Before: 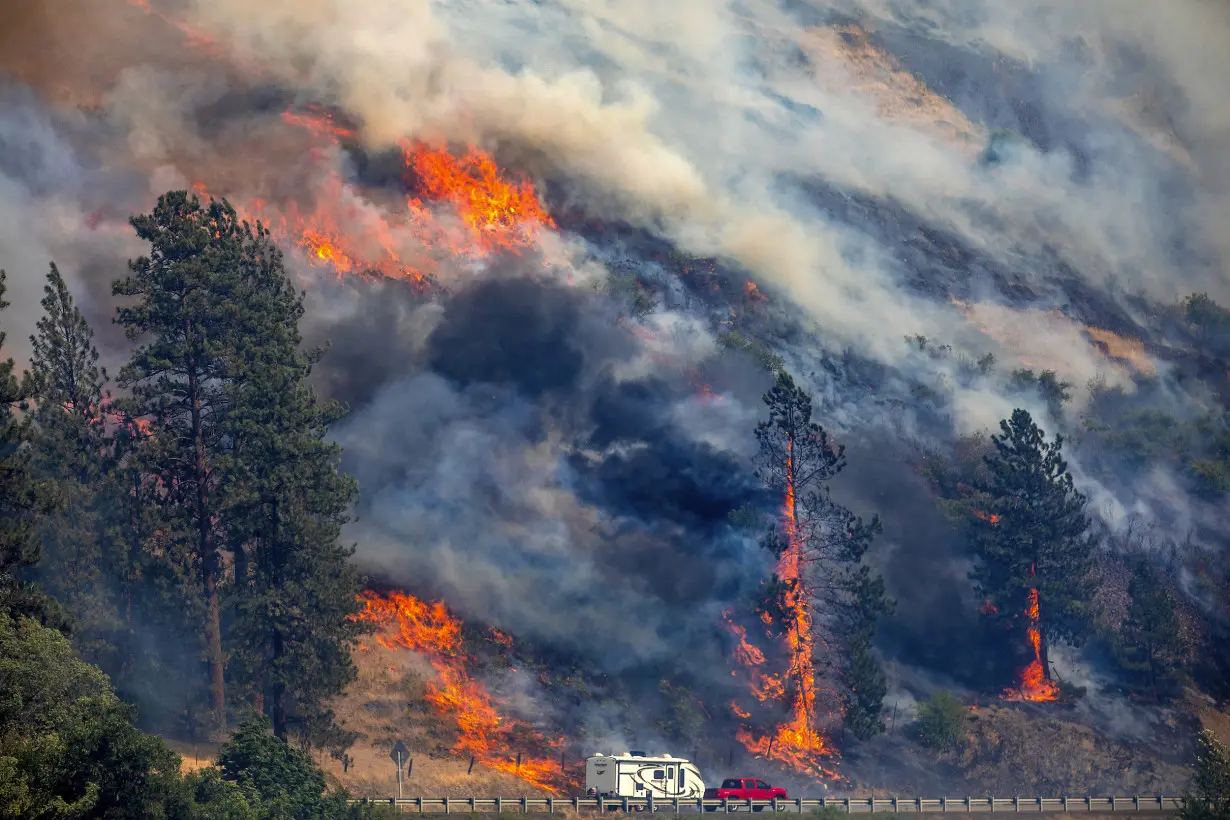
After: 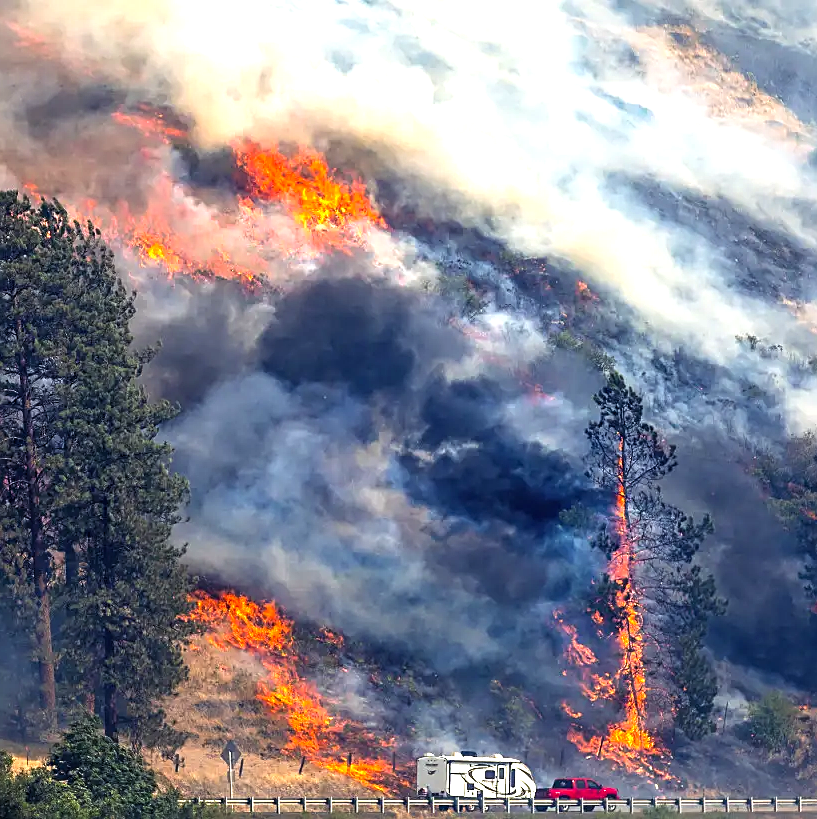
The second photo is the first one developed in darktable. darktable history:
sharpen: on, module defaults
color balance rgb: shadows lift › chroma 3.116%, shadows lift › hue 278.48°, global offset › hue 170.99°, perceptual saturation grading › global saturation 2.393%, global vibrance 9.542%, contrast 15.13%, saturation formula JzAzBz (2021)
crop and rotate: left 13.797%, right 19.765%
exposure: exposure 0.744 EV, compensate highlight preservation false
